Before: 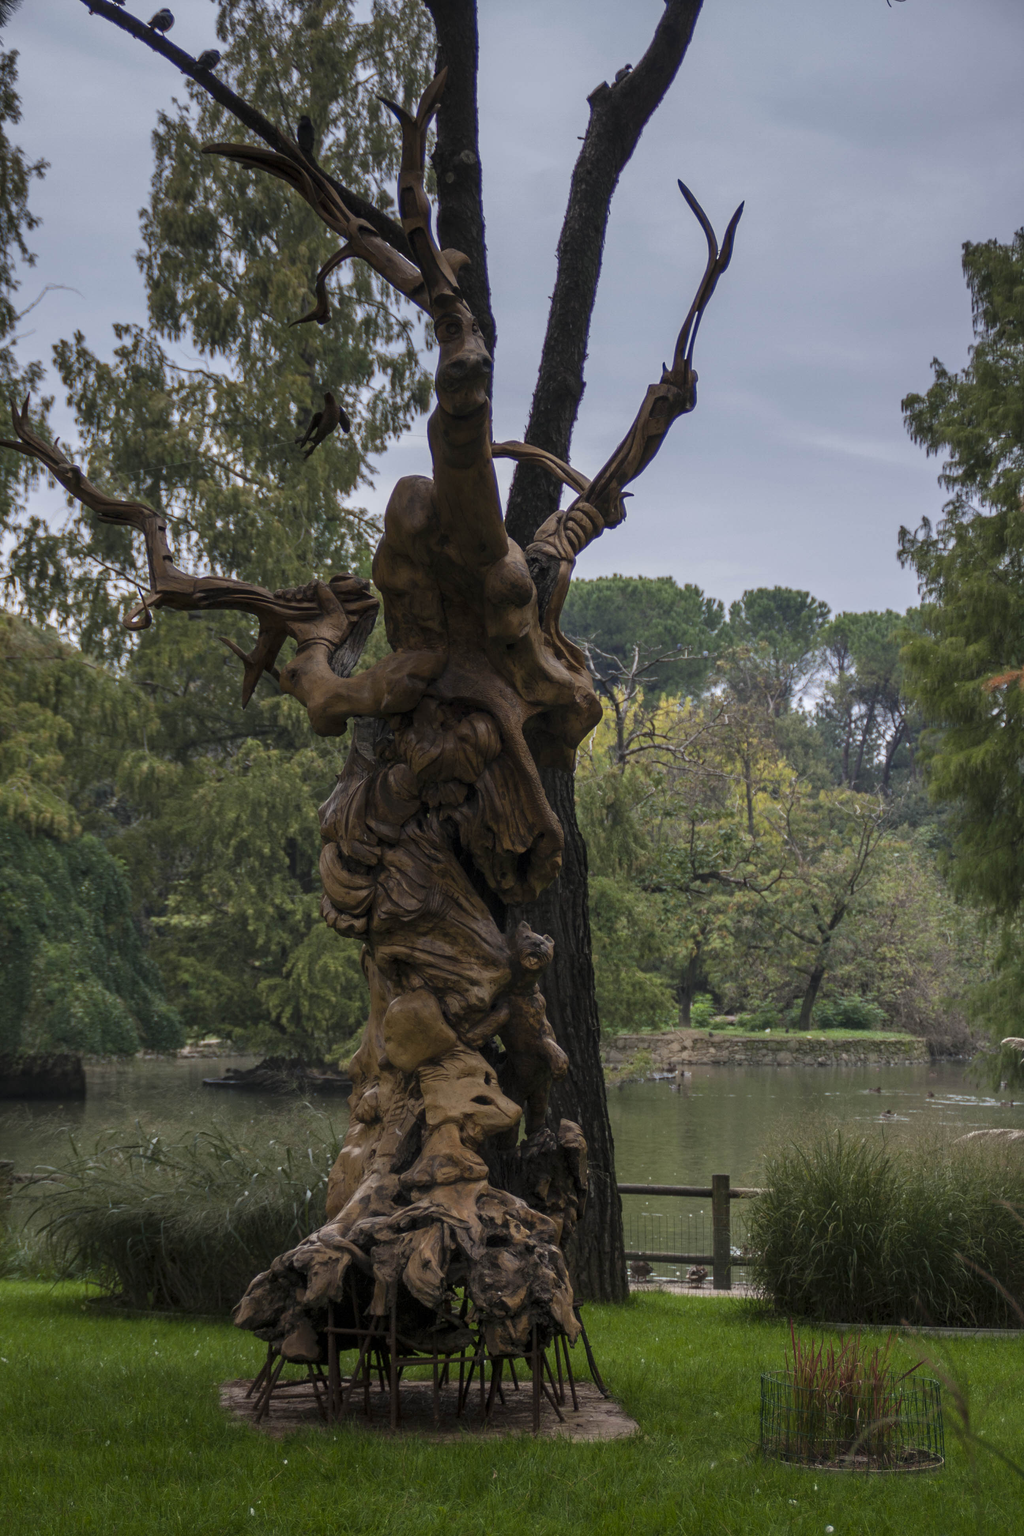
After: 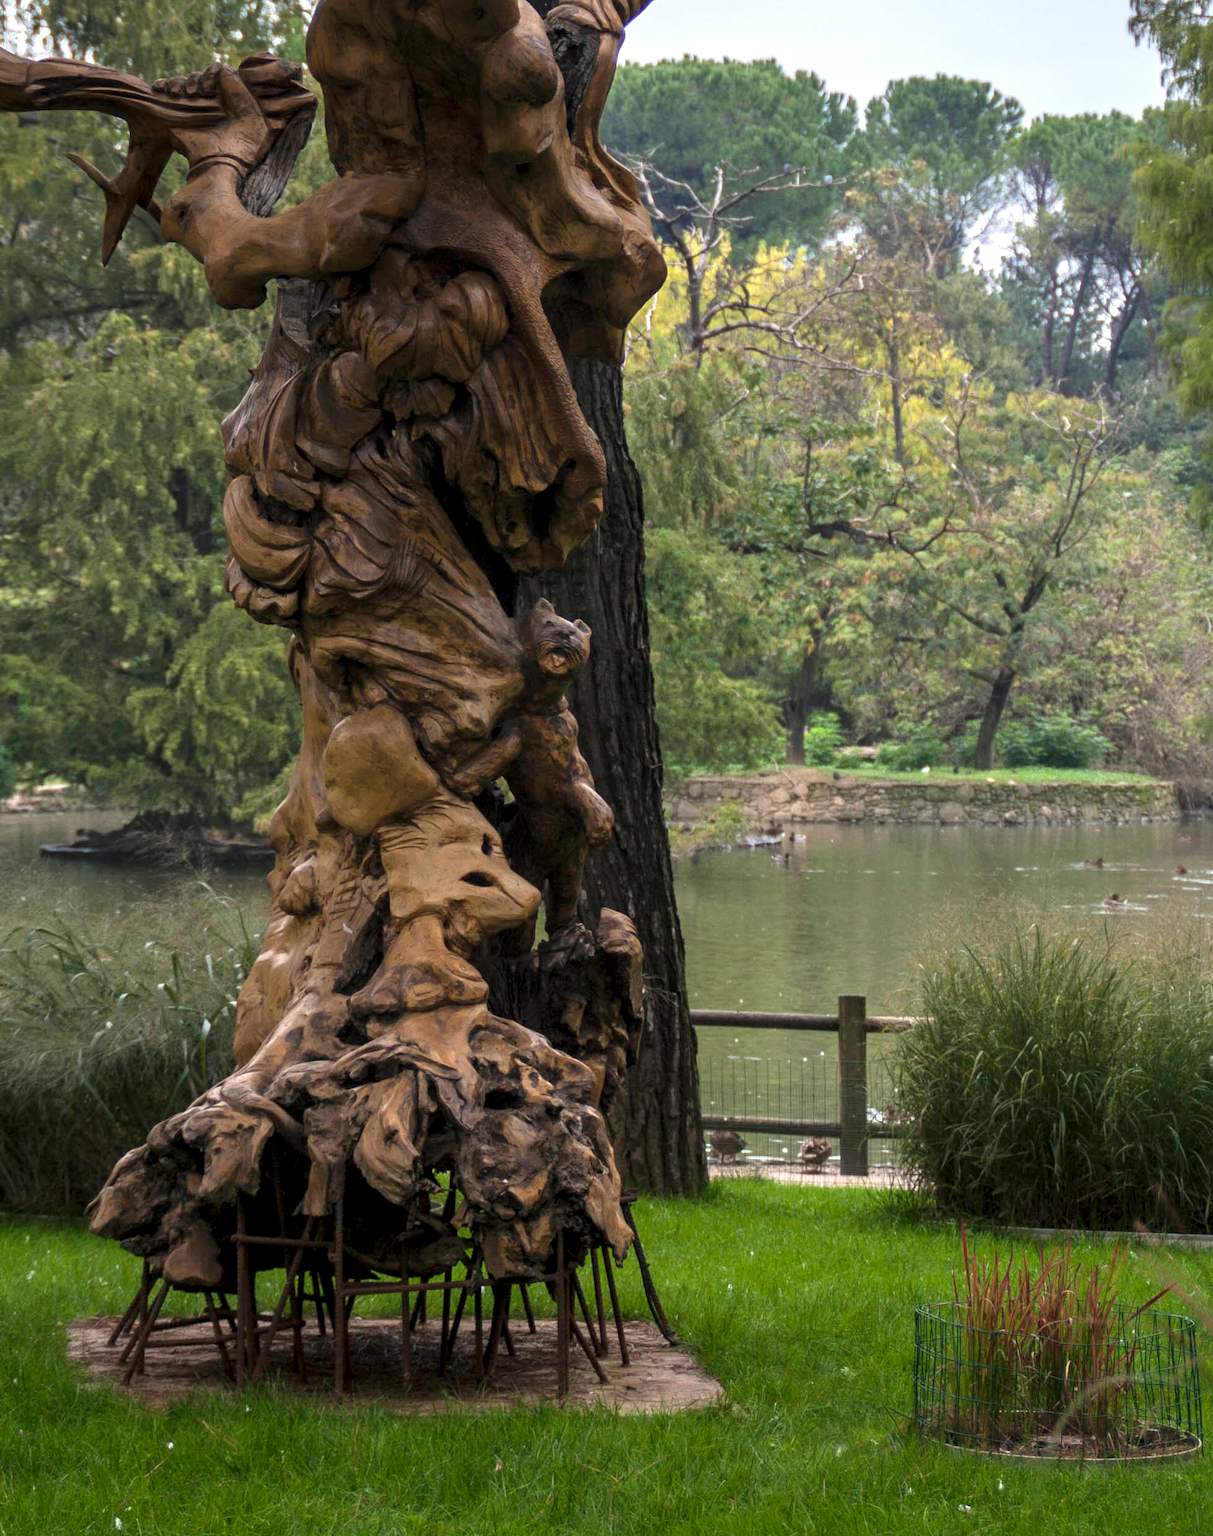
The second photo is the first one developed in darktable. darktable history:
exposure: black level correction 0.001, exposure 0.955 EV, compensate exposure bias true, compensate highlight preservation false
crop and rotate: left 17.299%, top 35.115%, right 7.015%, bottom 1.024%
